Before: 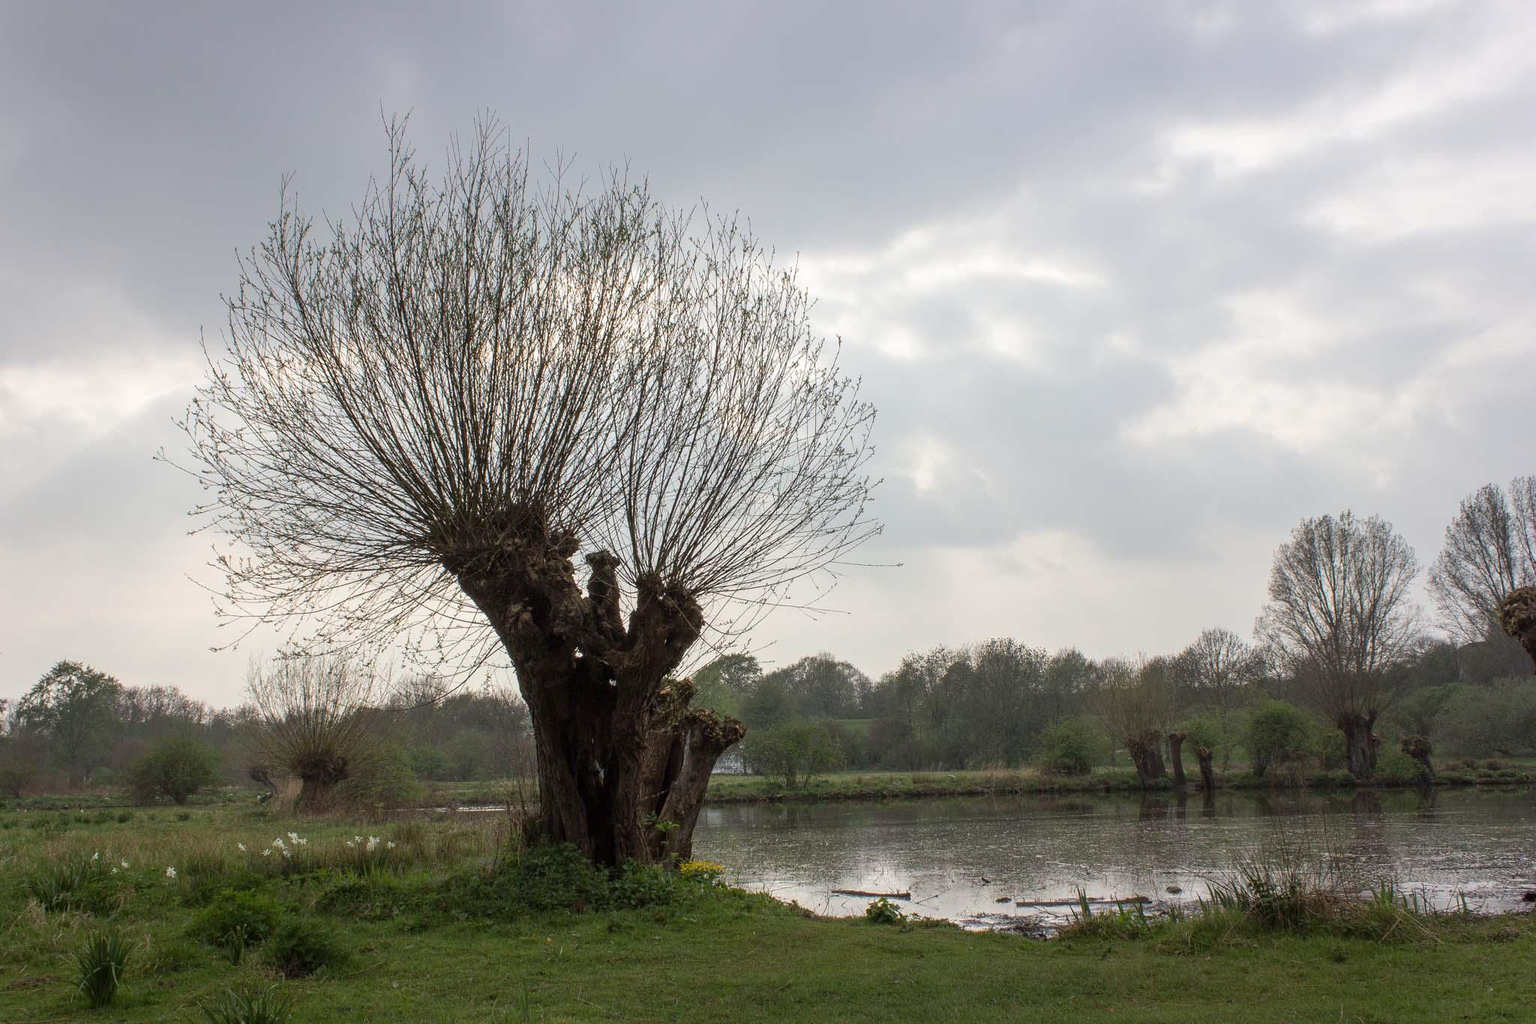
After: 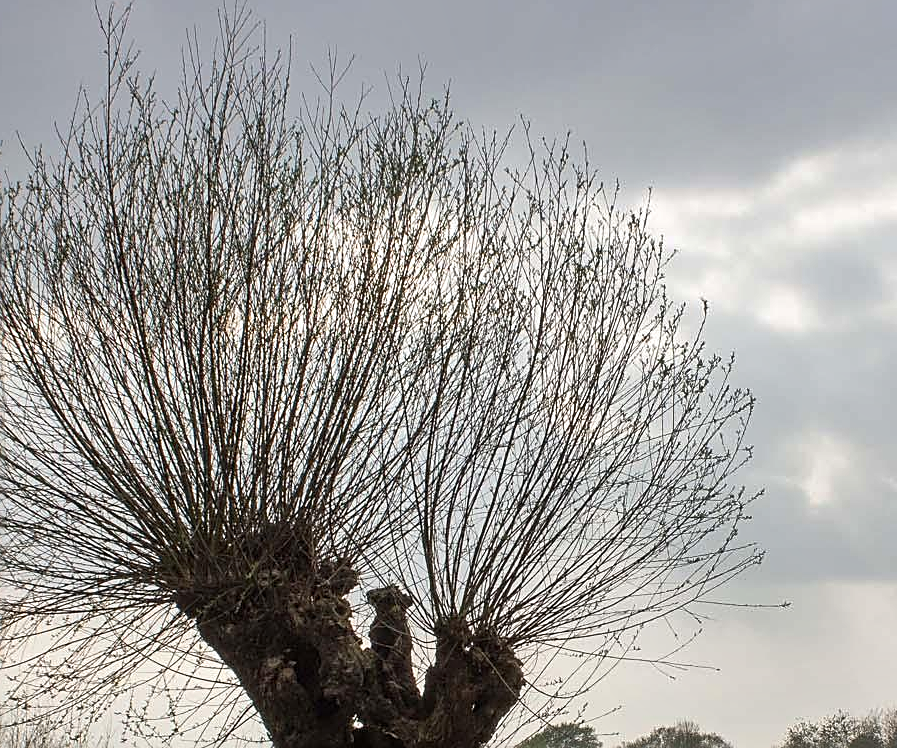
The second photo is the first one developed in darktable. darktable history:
shadows and highlights: low approximation 0.01, soften with gaussian
crop: left 20.255%, top 10.881%, right 35.944%, bottom 34.26%
sharpen: amount 0.6
